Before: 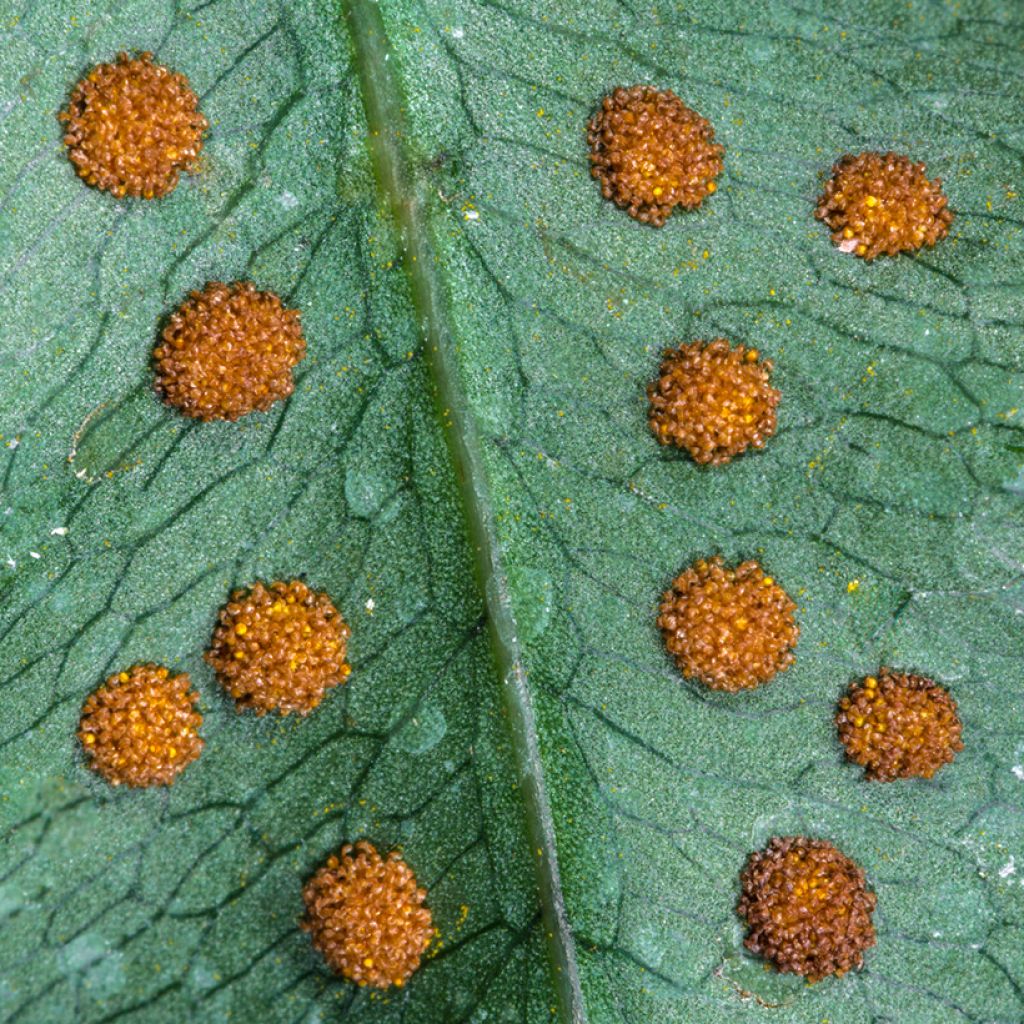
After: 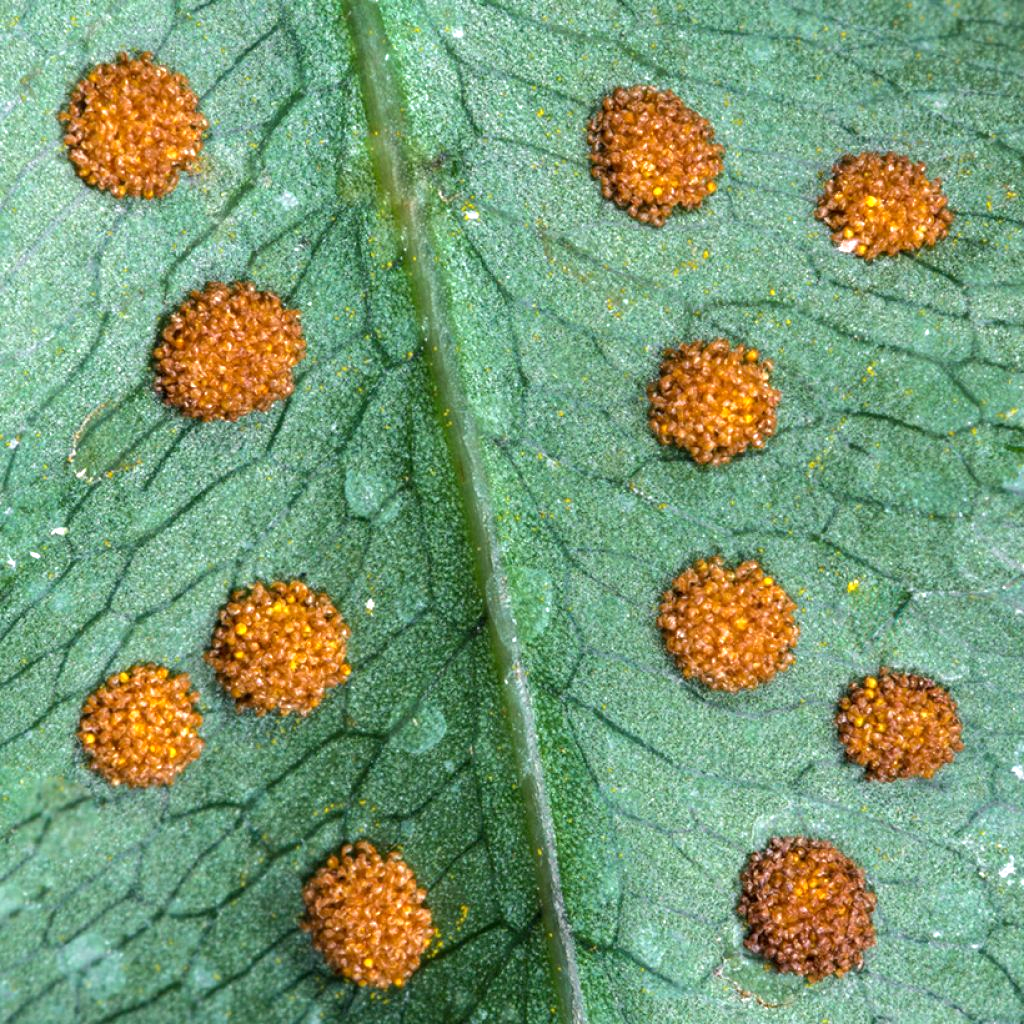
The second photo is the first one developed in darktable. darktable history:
tone equalizer: smoothing diameter 2.12%, edges refinement/feathering 18.26, mask exposure compensation -1.57 EV, filter diffusion 5
exposure: black level correction 0.001, exposure 0.499 EV, compensate exposure bias true, compensate highlight preservation false
